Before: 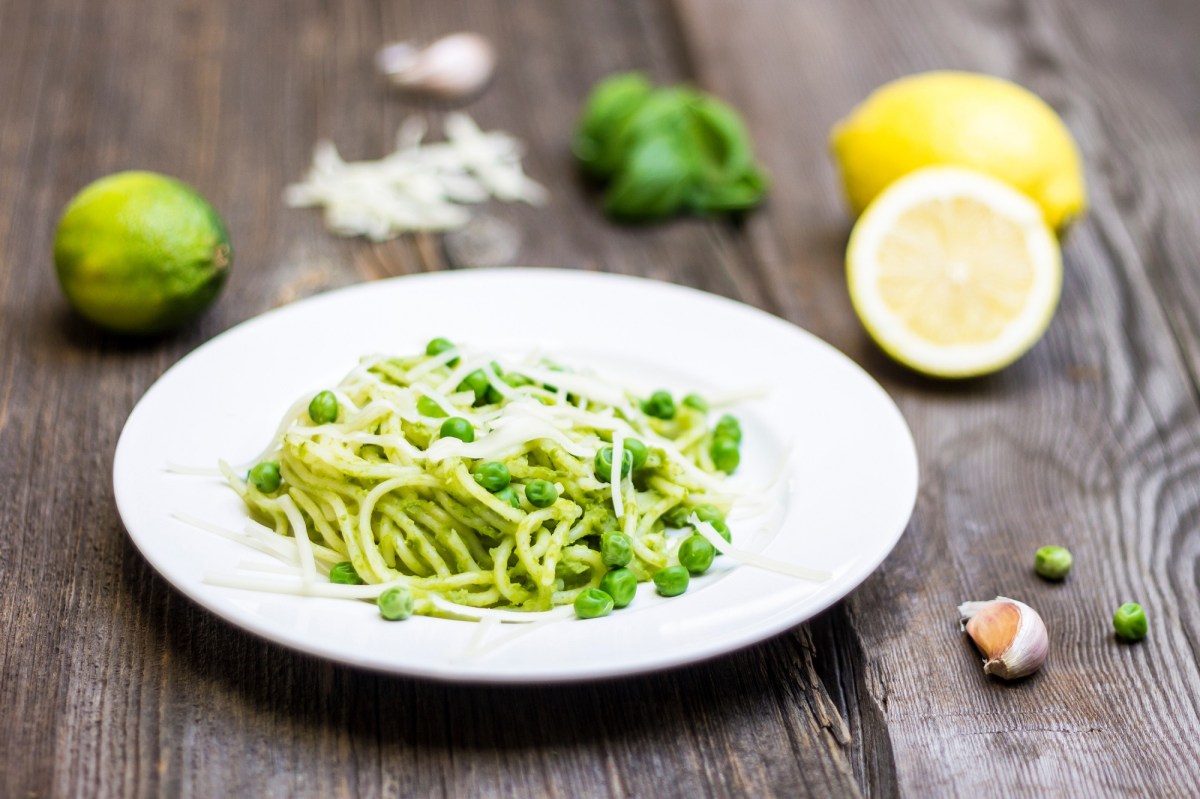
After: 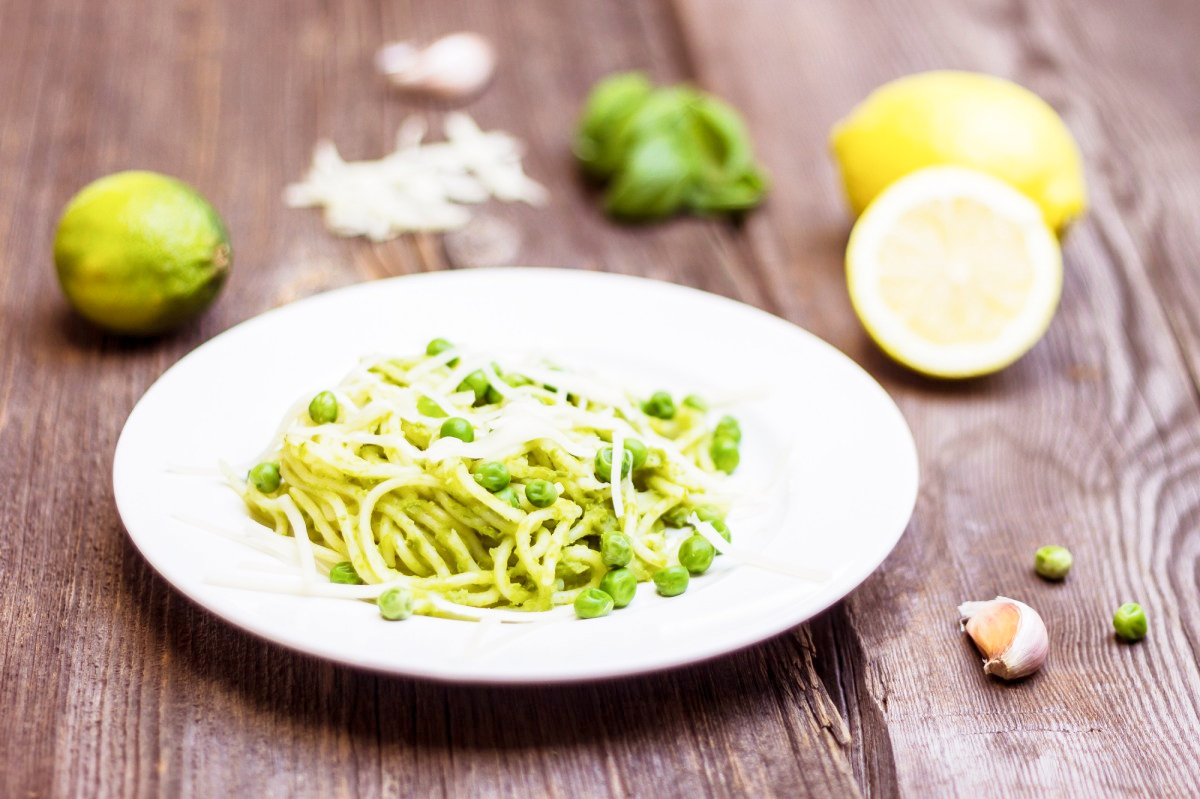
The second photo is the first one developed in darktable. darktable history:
rgb levels: mode RGB, independent channels, levels [[0, 0.474, 1], [0, 0.5, 1], [0, 0.5, 1]]
base curve: curves: ch0 [(0, 0) (0.204, 0.334) (0.55, 0.733) (1, 1)], preserve colors none
white balance: emerald 1
